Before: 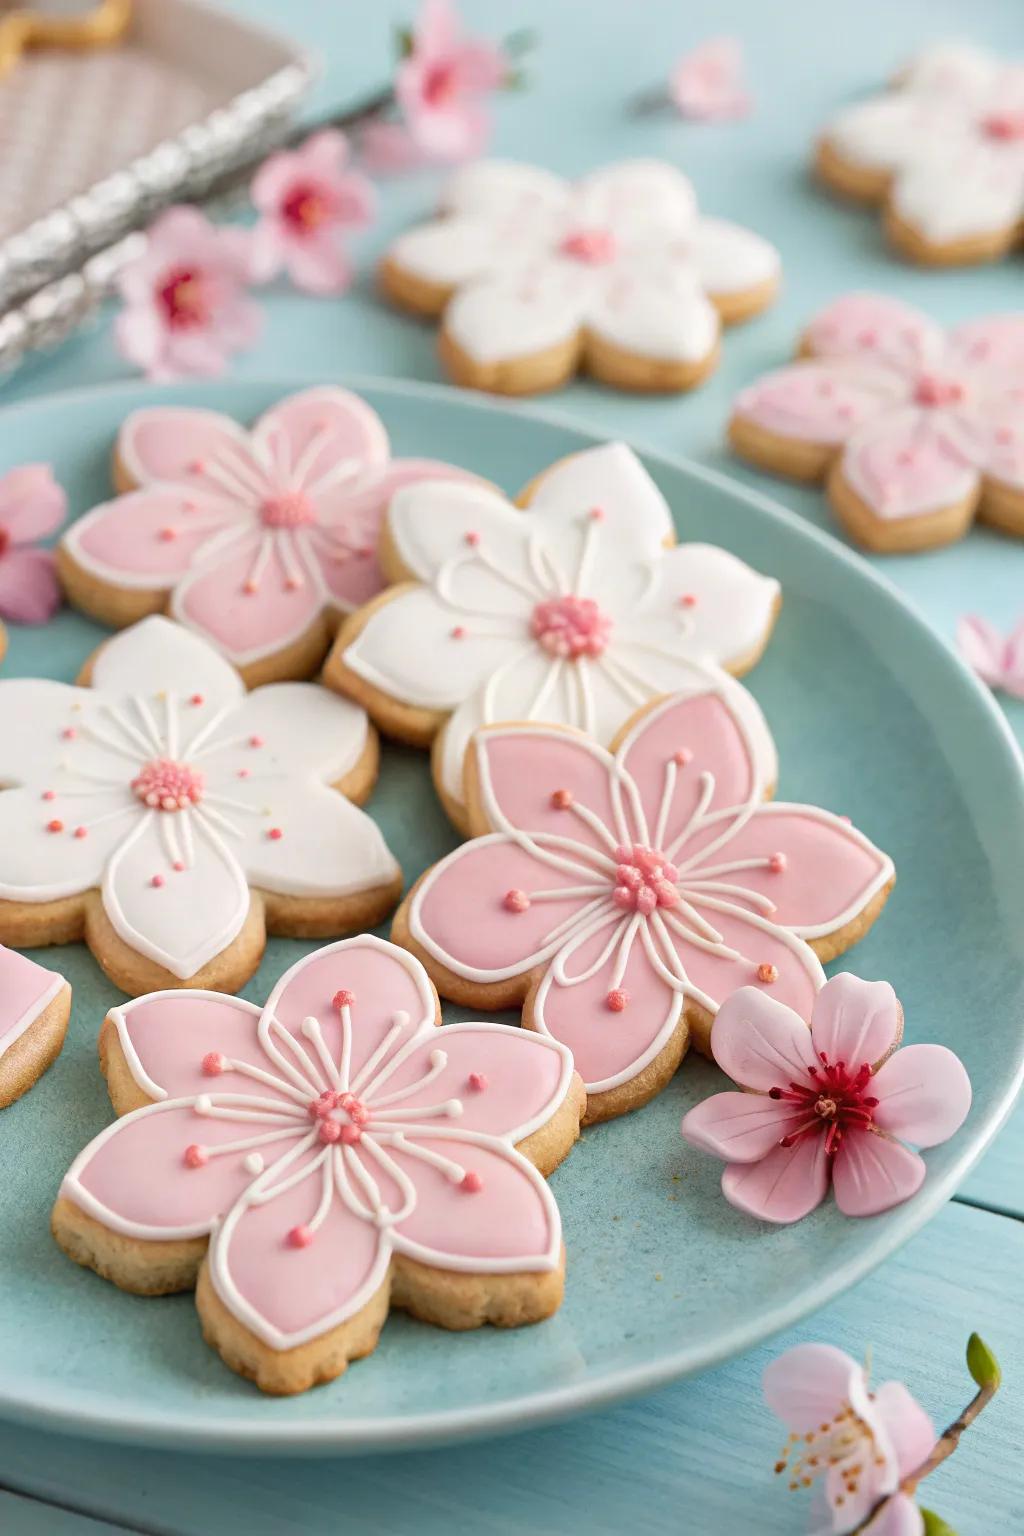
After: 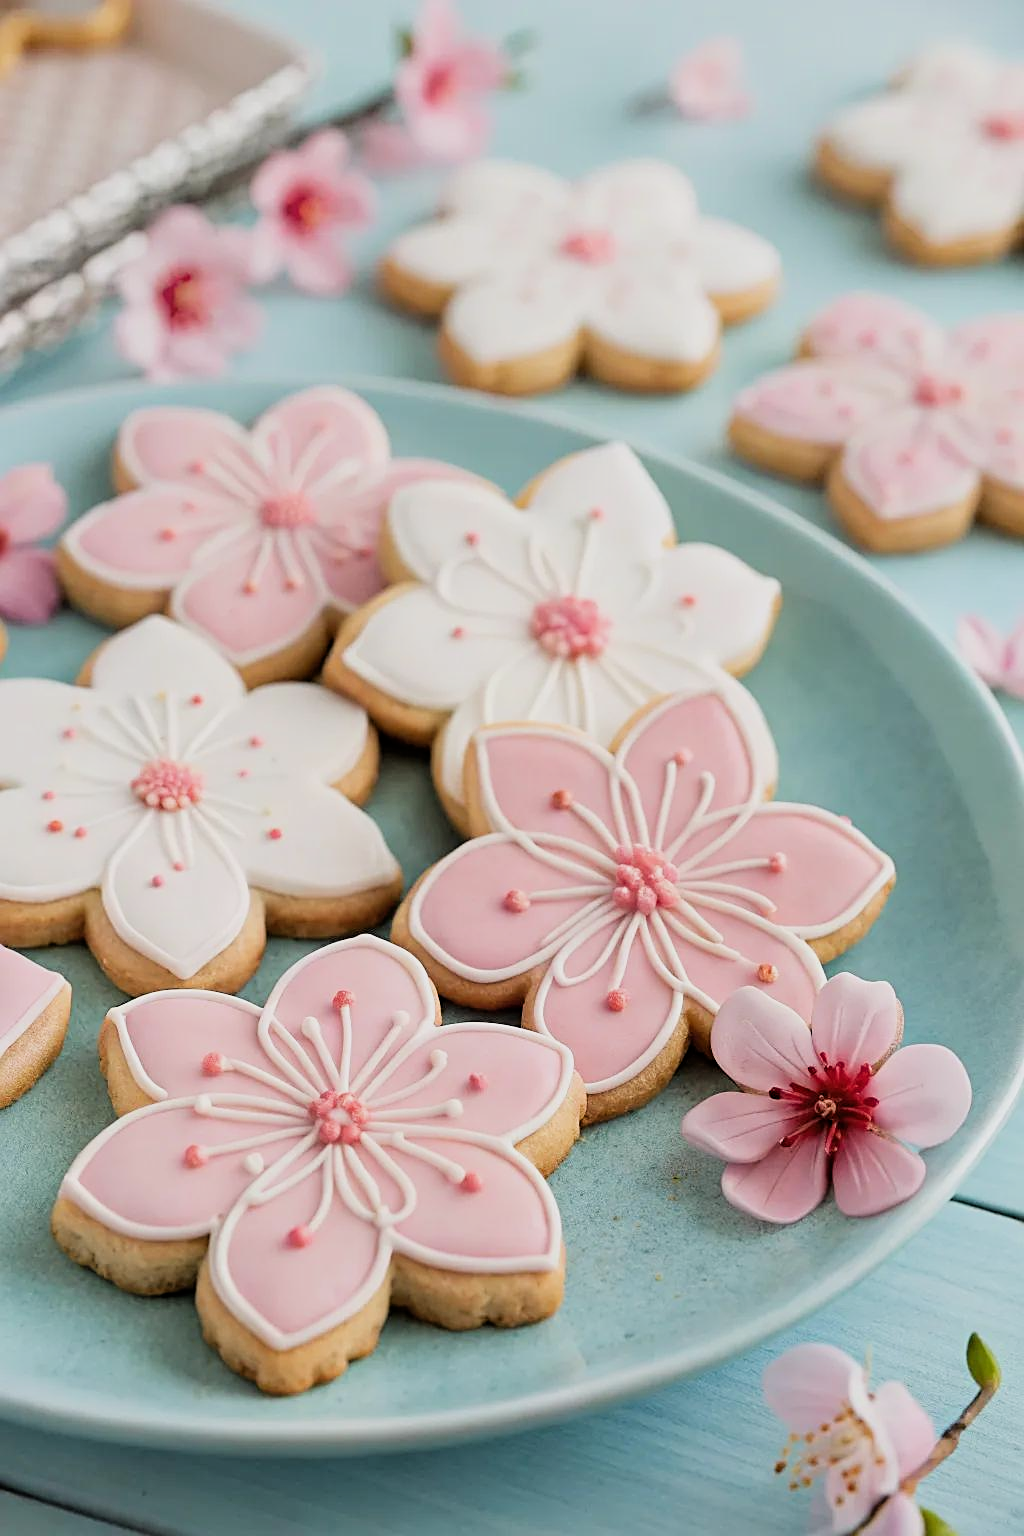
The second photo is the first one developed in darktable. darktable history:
filmic rgb: black relative exposure -8 EV, white relative exposure 4.03 EV, hardness 4.2, latitude 49.87%, contrast 1.1
sharpen: on, module defaults
